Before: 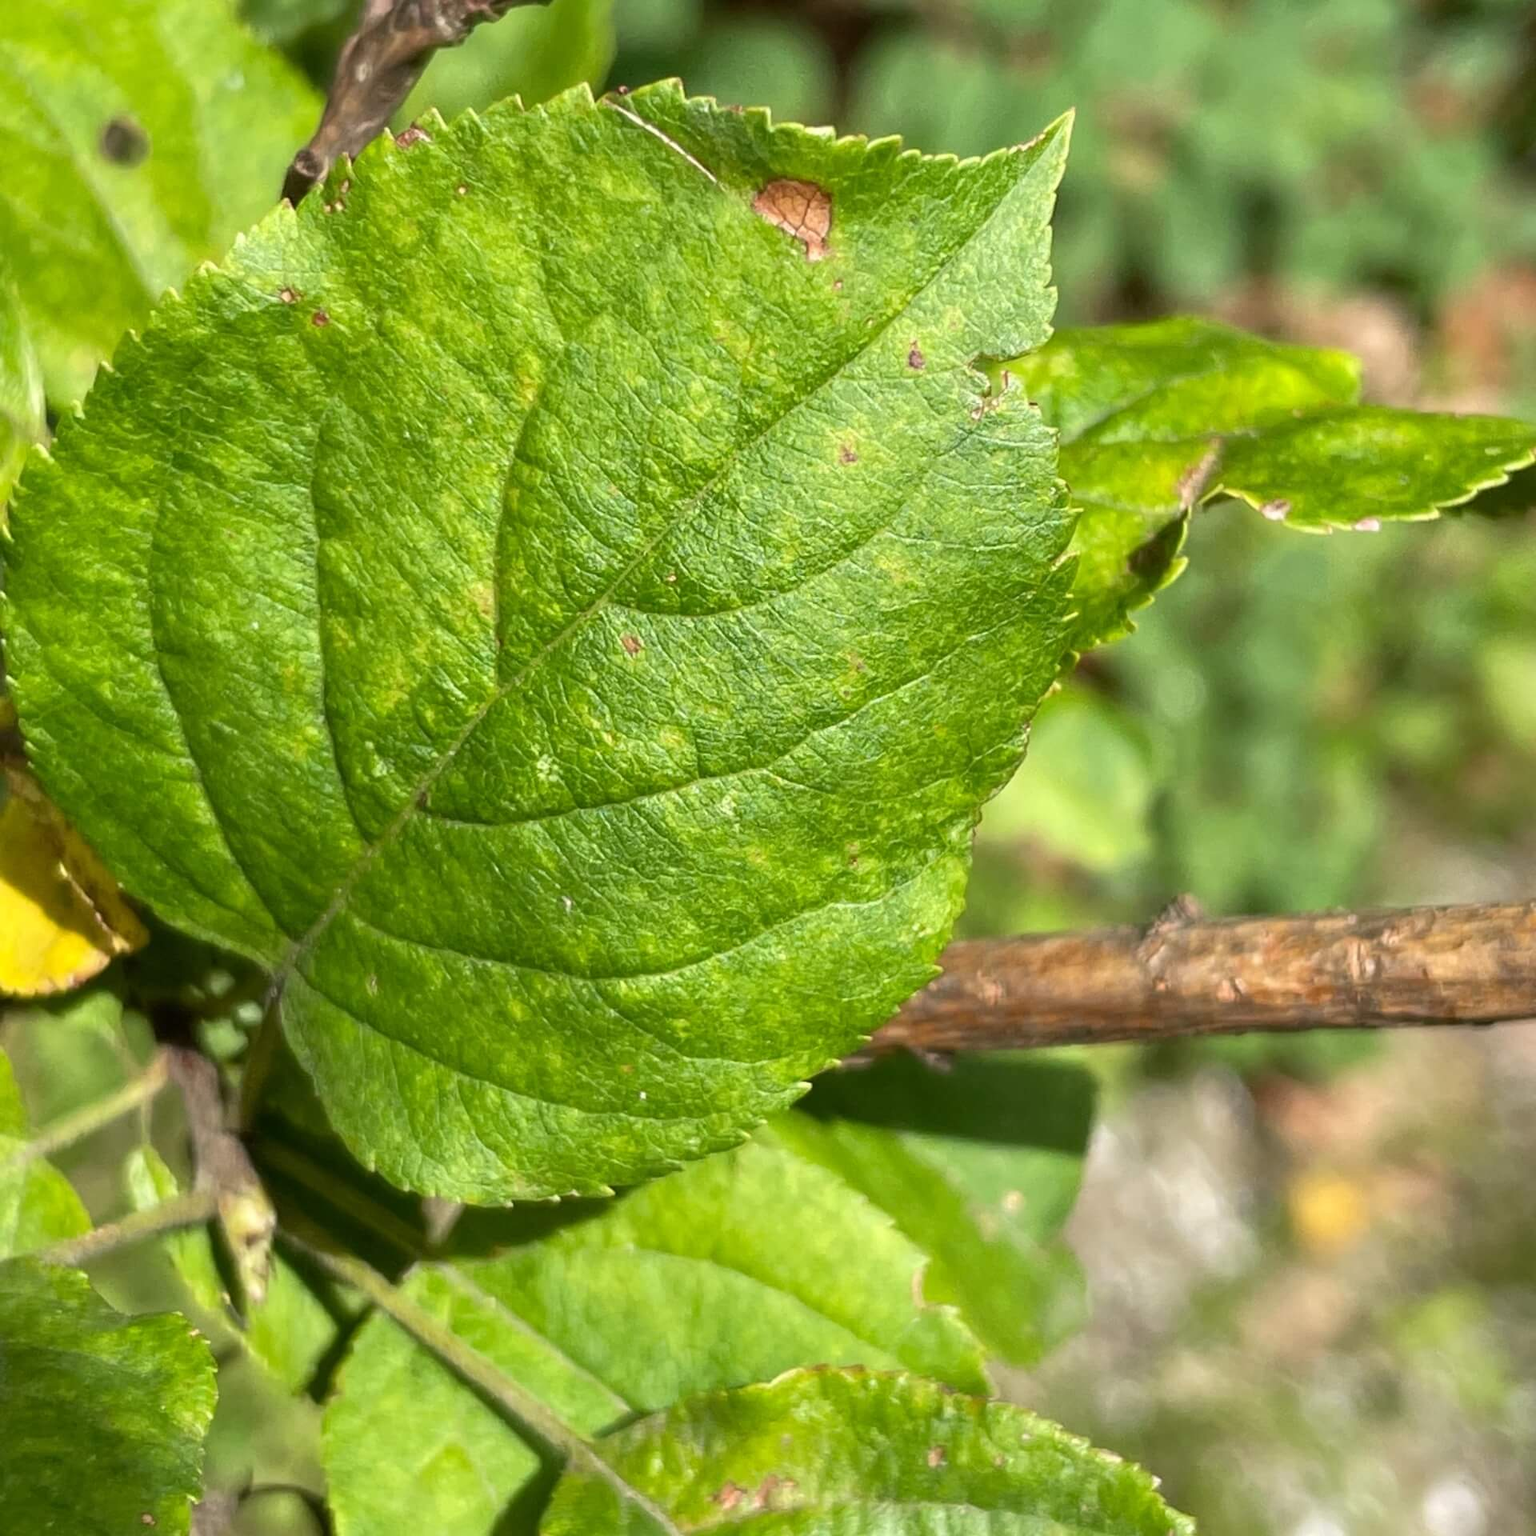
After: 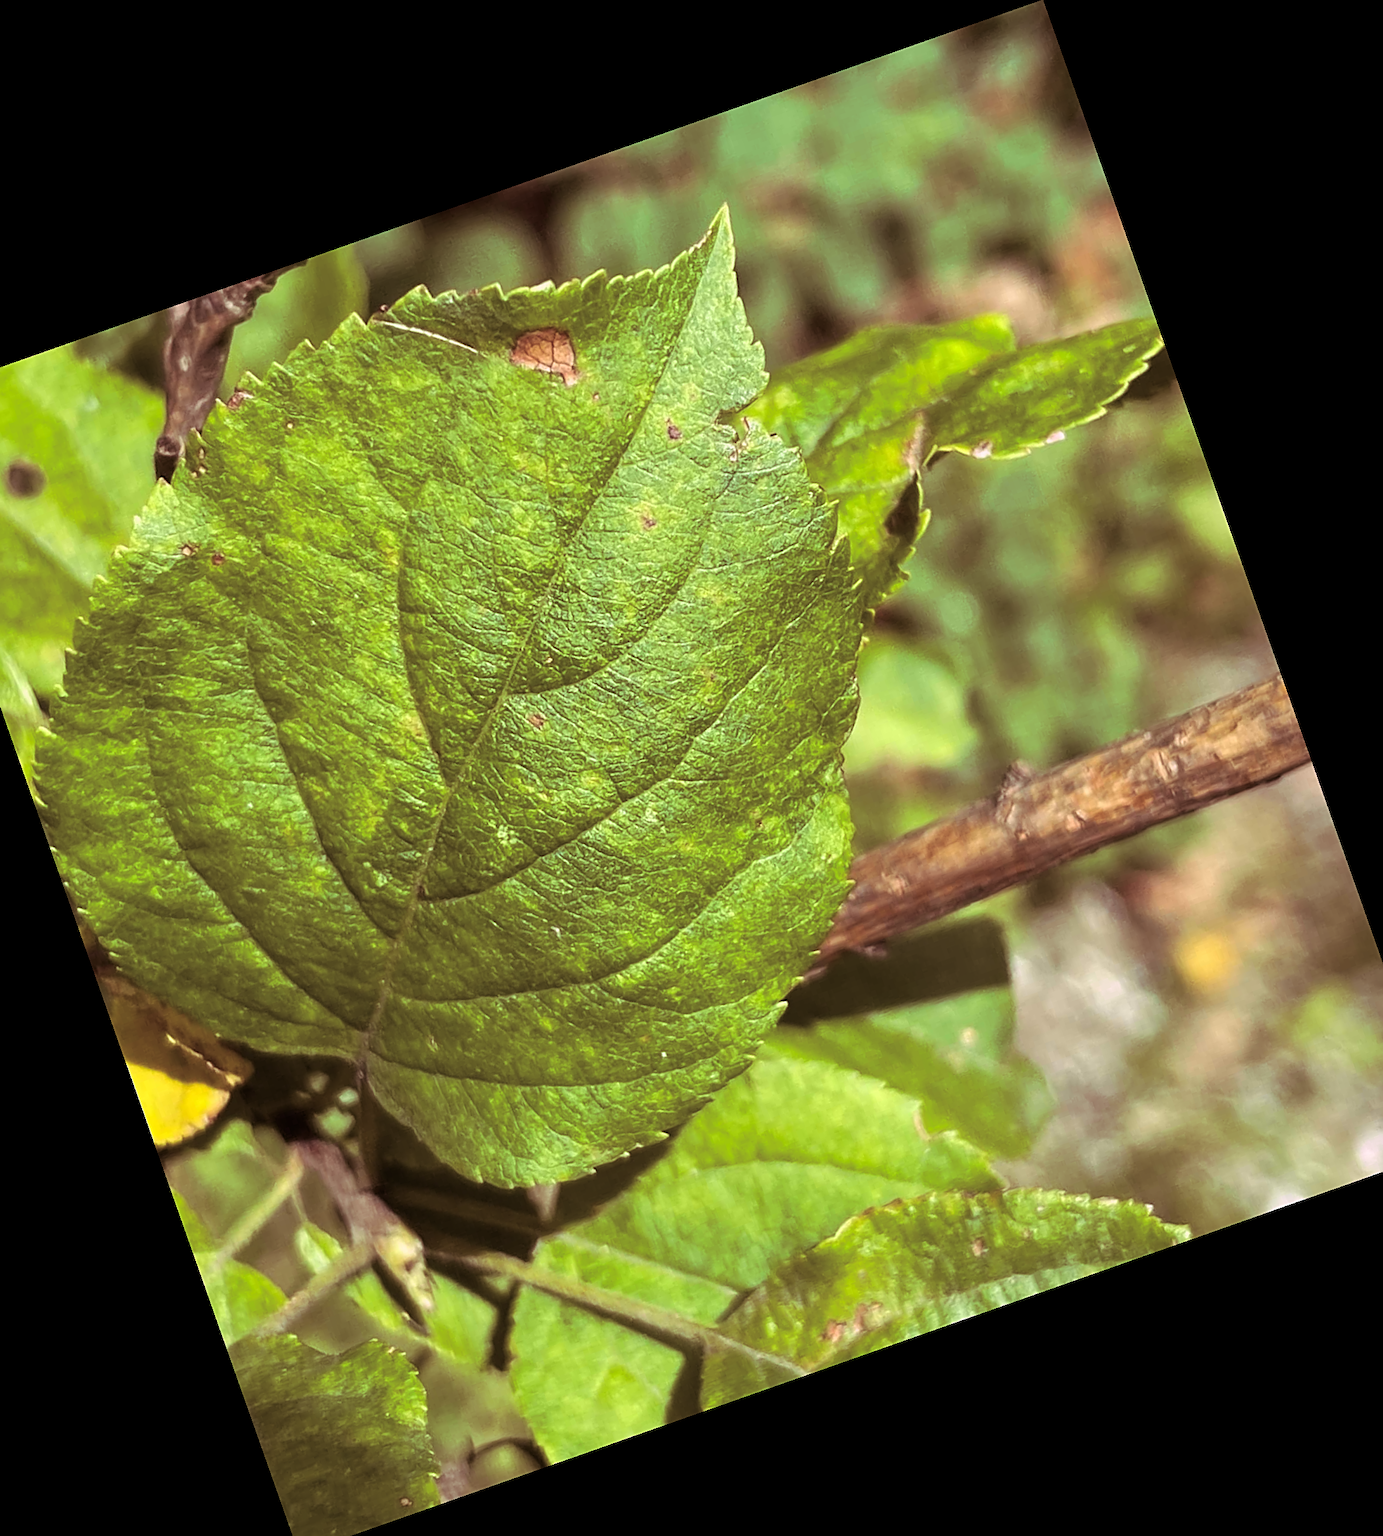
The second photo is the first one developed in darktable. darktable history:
crop and rotate: angle 19.43°, left 6.812%, right 4.125%, bottom 1.087%
split-toning: highlights › hue 298.8°, highlights › saturation 0.73, compress 41.76%
sharpen: on, module defaults
